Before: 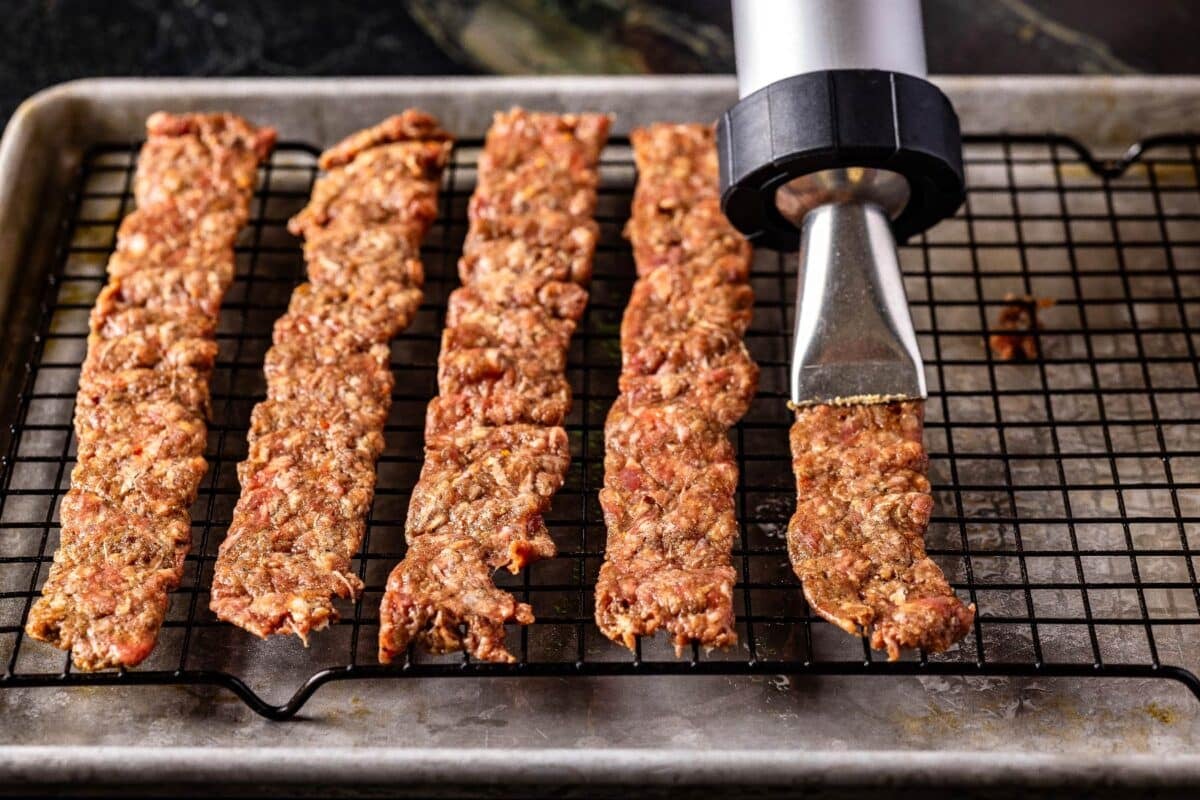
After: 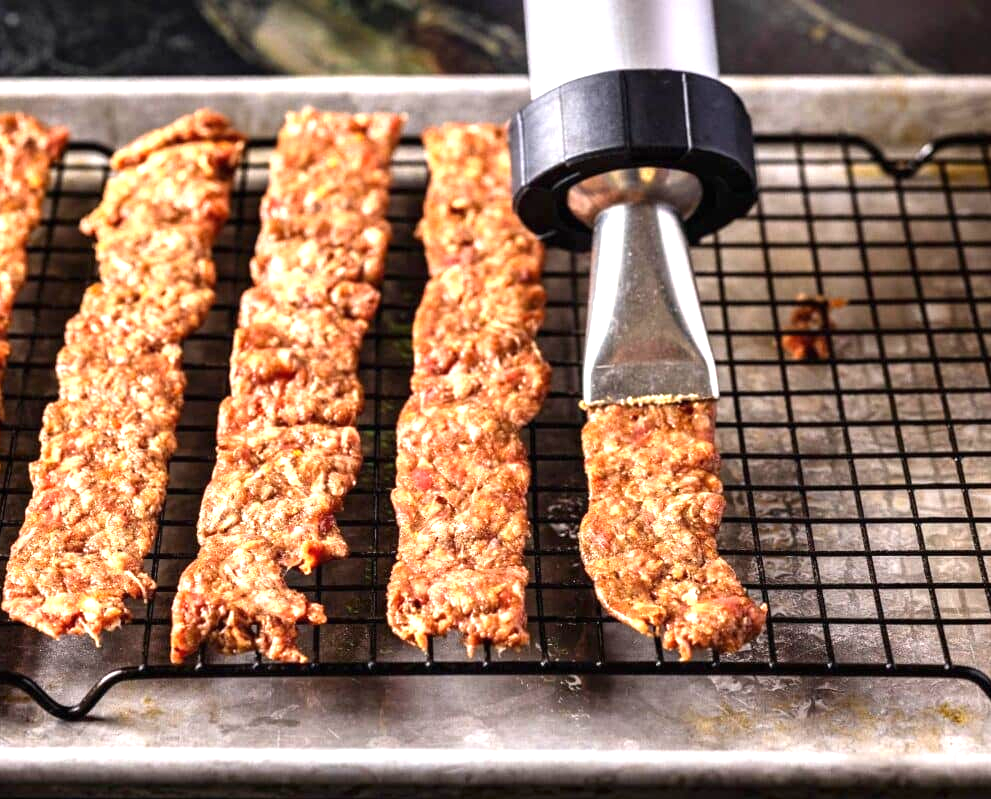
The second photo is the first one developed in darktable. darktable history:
exposure: black level correction 0, exposure 1.102 EV, compensate exposure bias true, compensate highlight preservation false
crop: left 17.37%, bottom 0.035%
